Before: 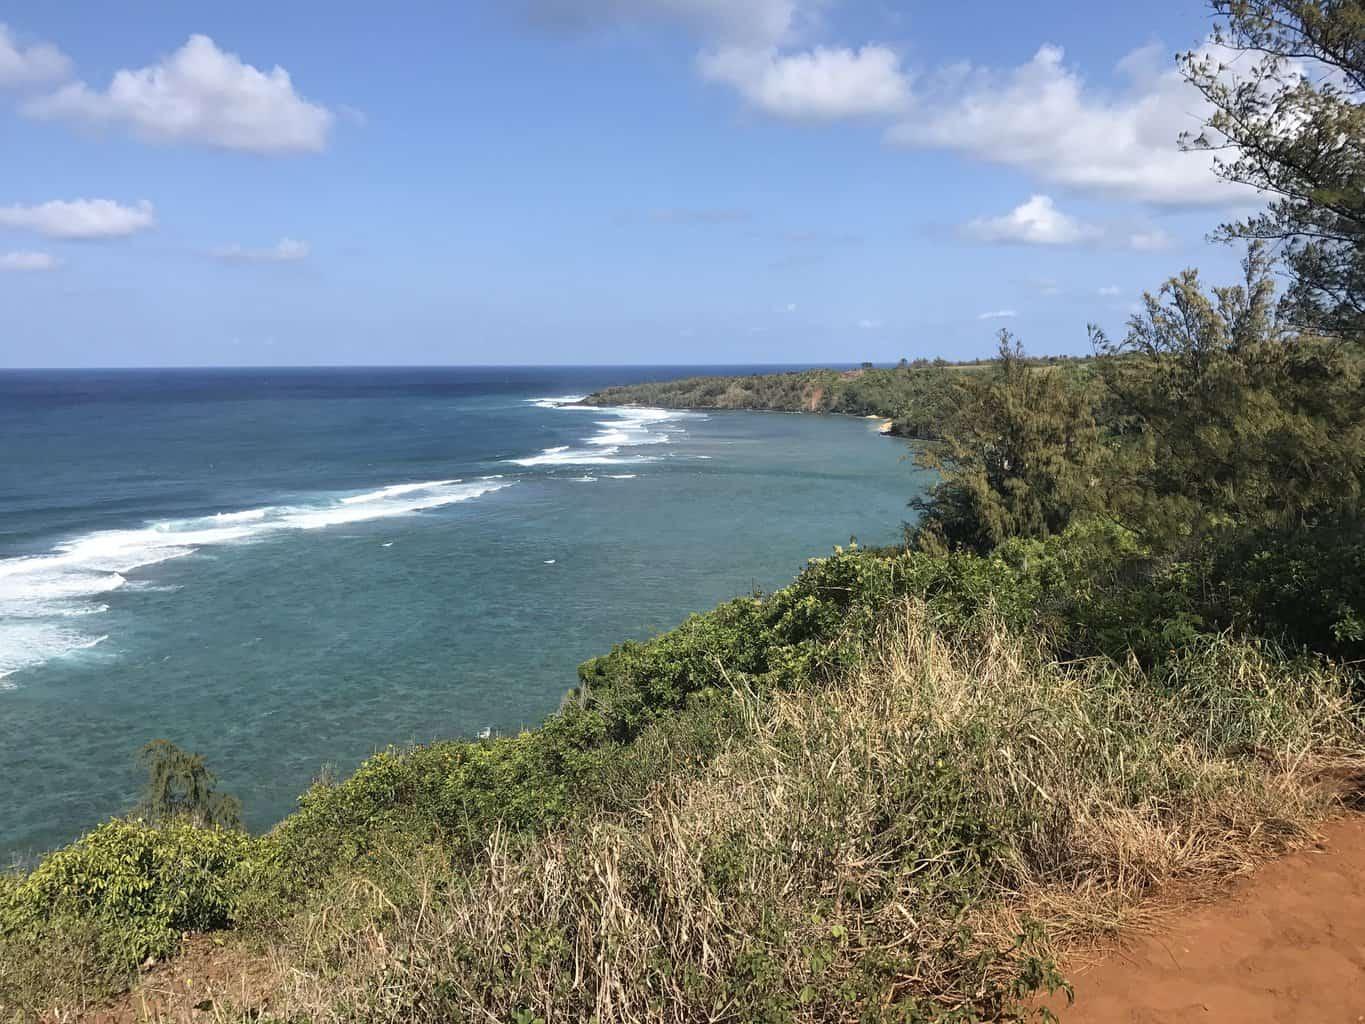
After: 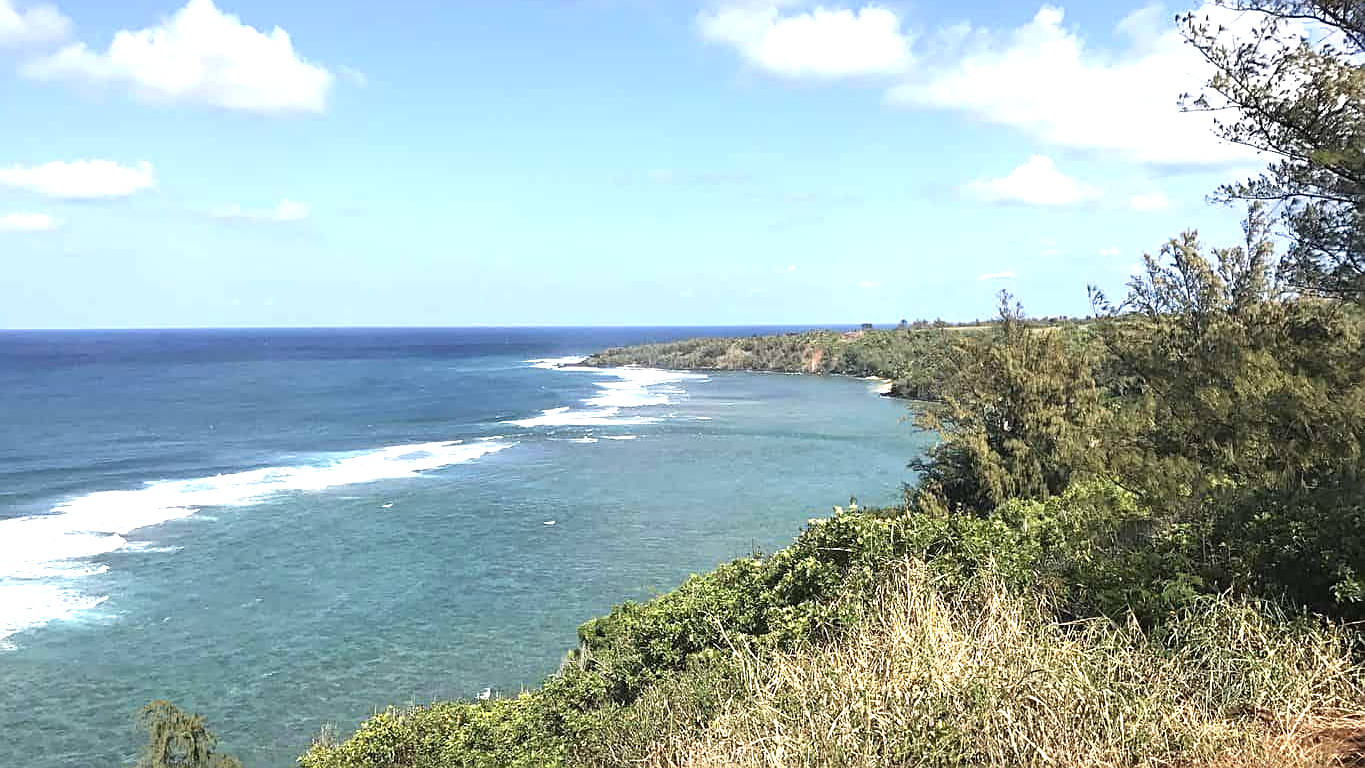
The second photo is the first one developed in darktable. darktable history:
exposure: exposure 0.943 EV, compensate highlight preservation false
crop: top 3.857%, bottom 21.132%
sharpen: on, module defaults
